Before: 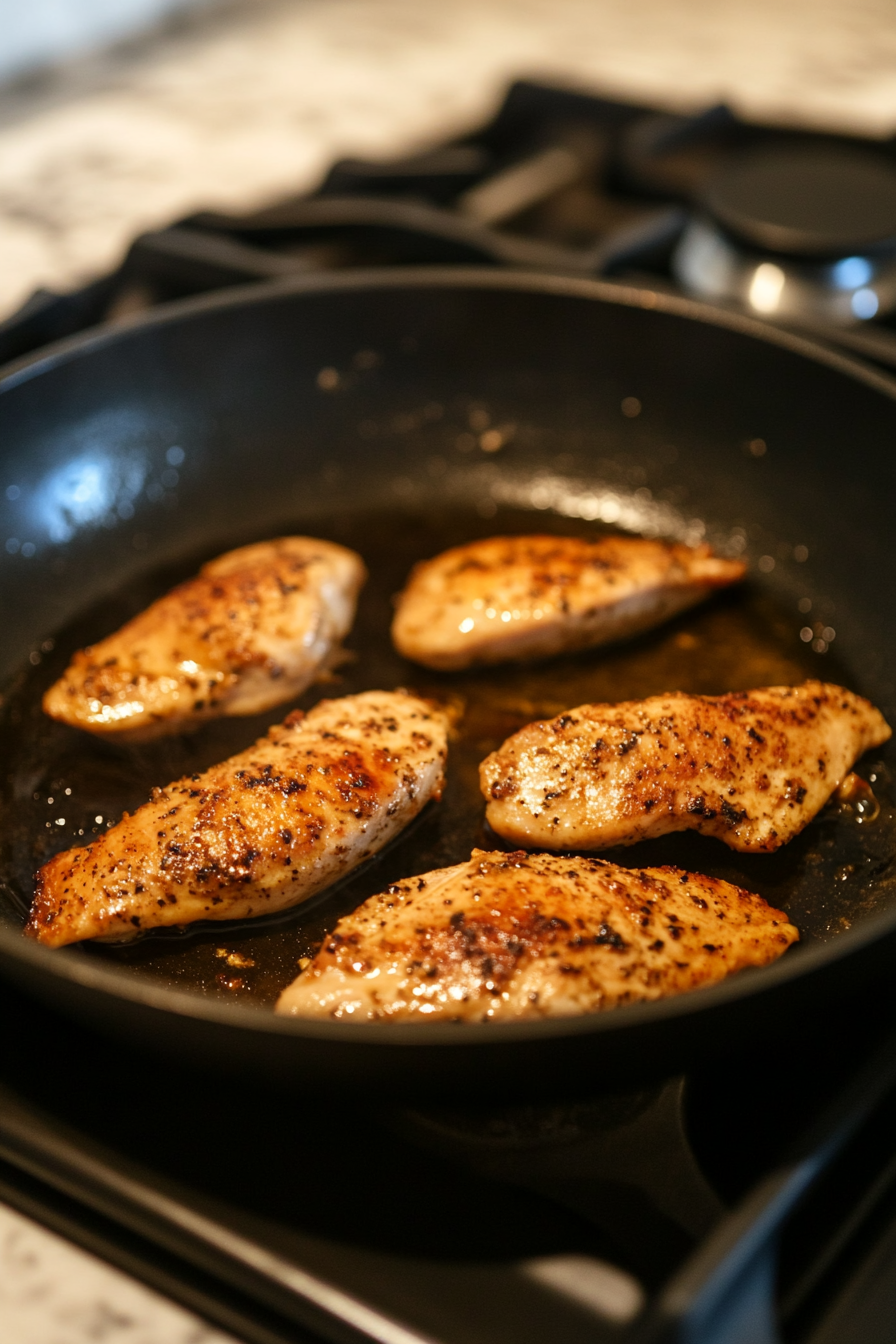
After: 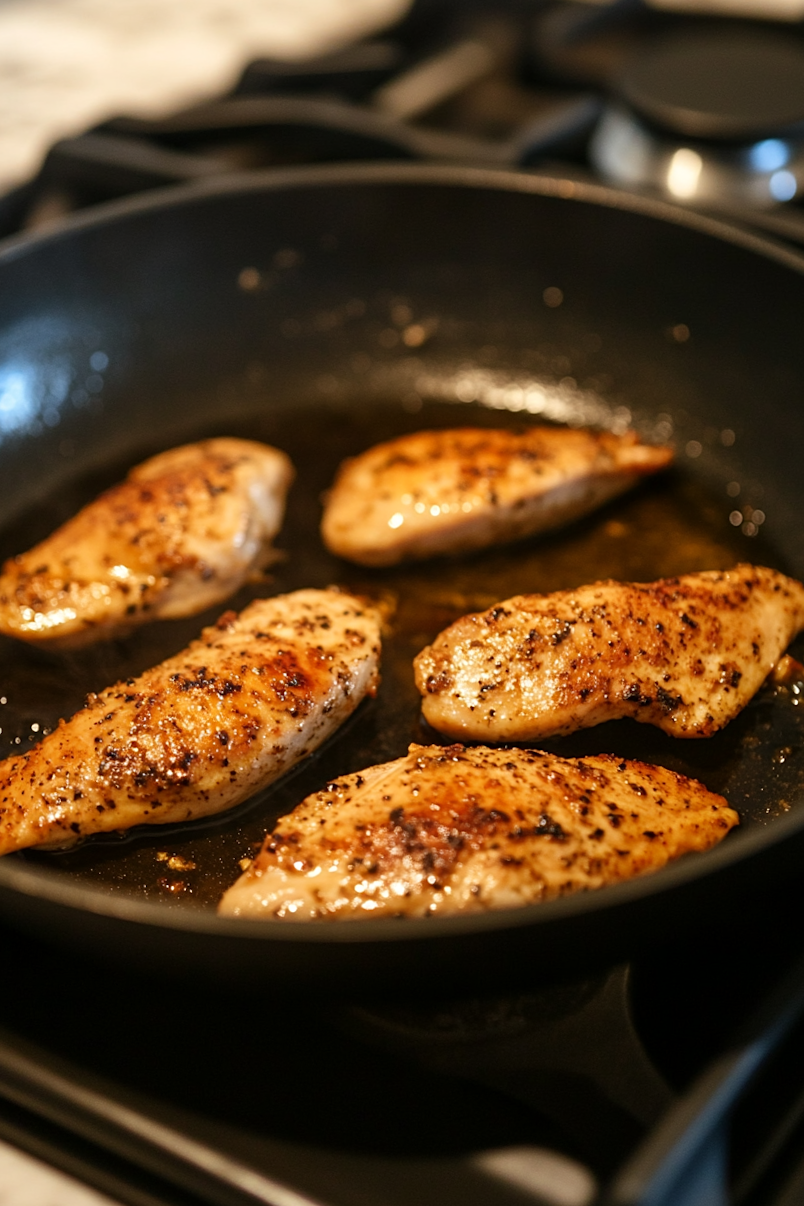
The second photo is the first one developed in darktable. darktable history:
crop and rotate: angle 1.96°, left 5.673%, top 5.673%
sharpen: amount 0.2
